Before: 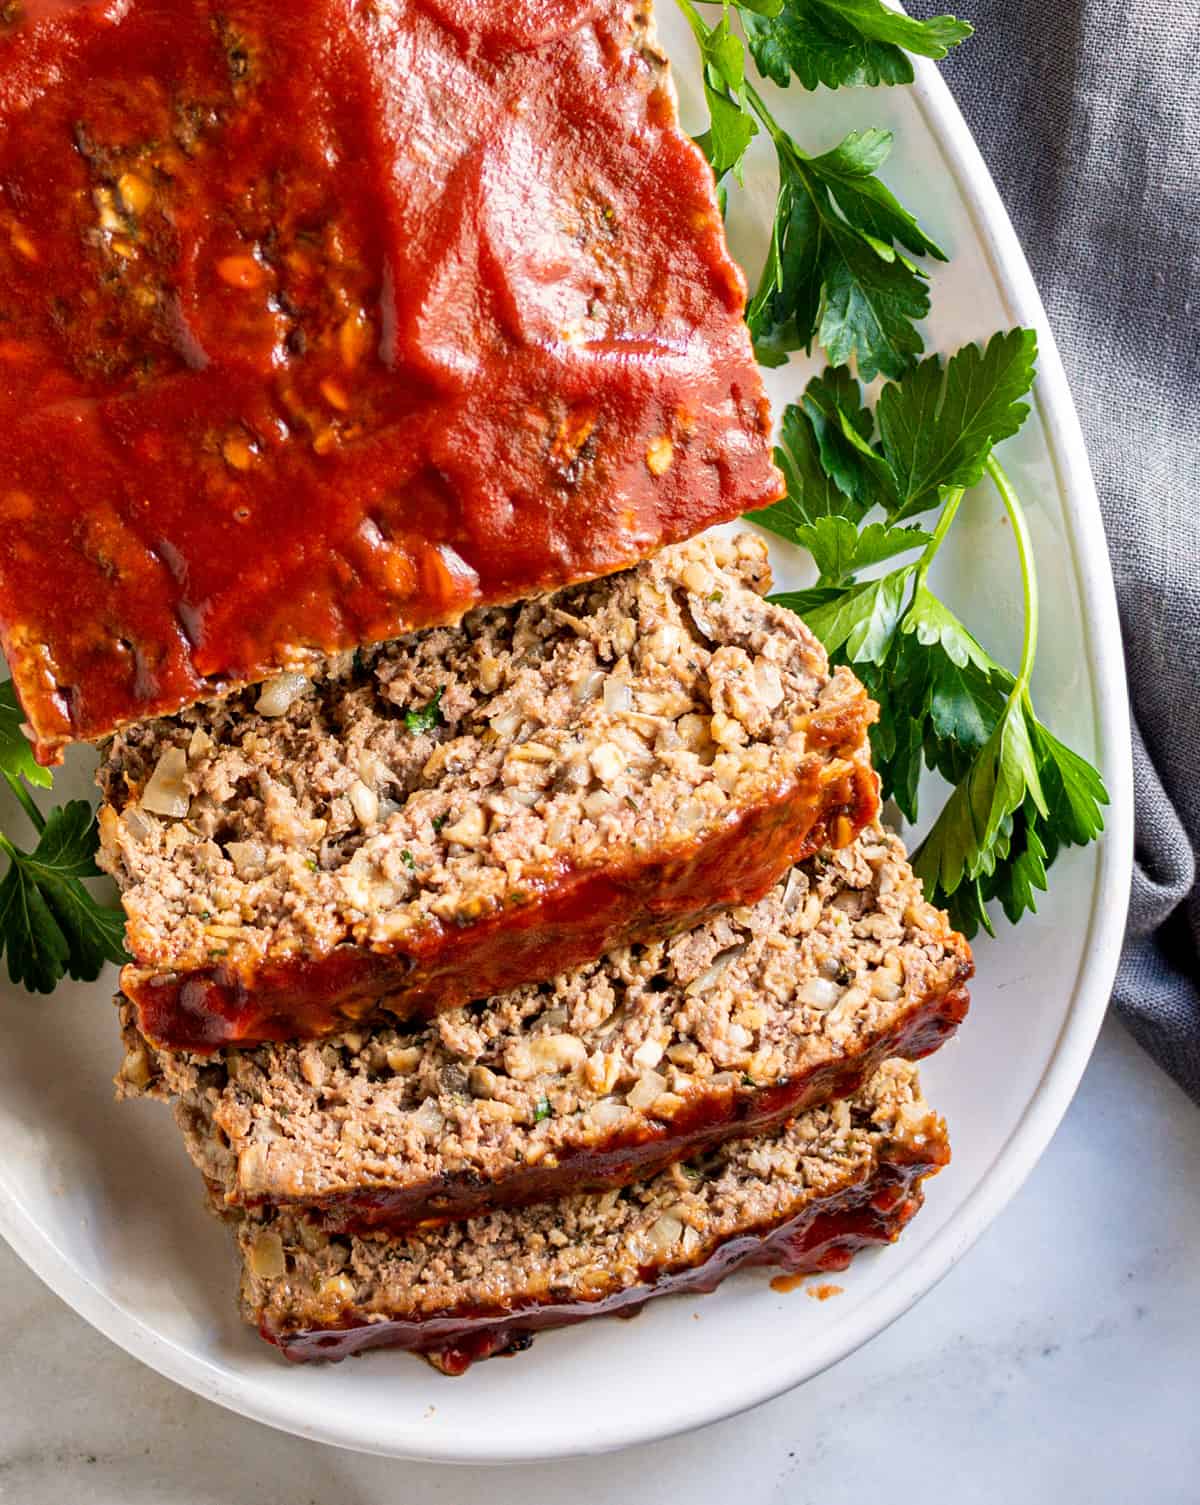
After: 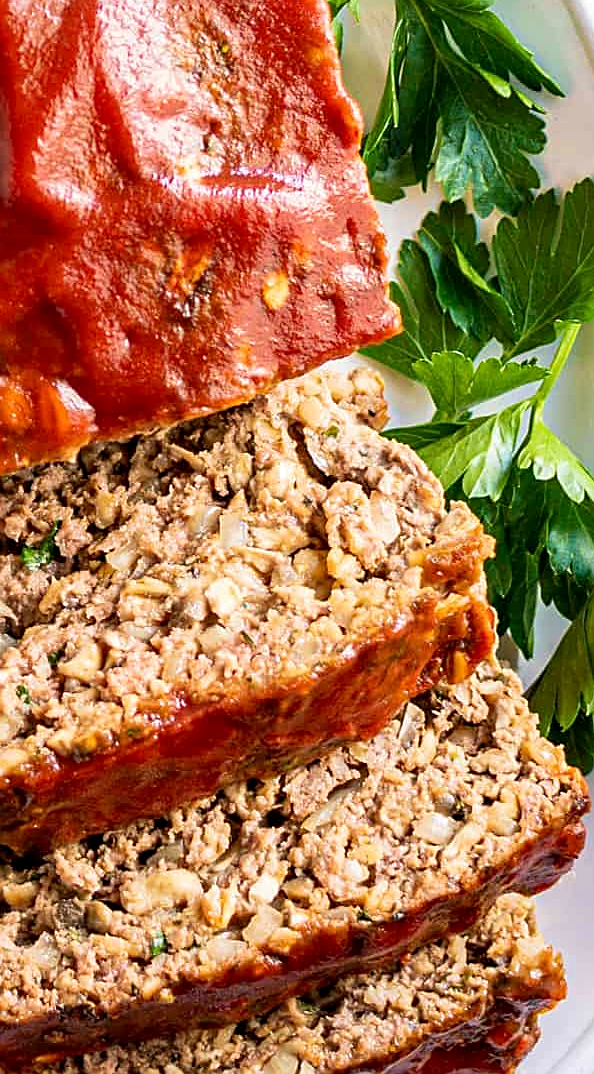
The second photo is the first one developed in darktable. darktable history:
exposure: black level correction 0.001, compensate highlight preservation false
velvia: on, module defaults
tone equalizer: -8 EV 0.06 EV, smoothing diameter 25%, edges refinement/feathering 10, preserve details guided filter
crop: left 32.075%, top 10.976%, right 18.355%, bottom 17.596%
sharpen: on, module defaults
